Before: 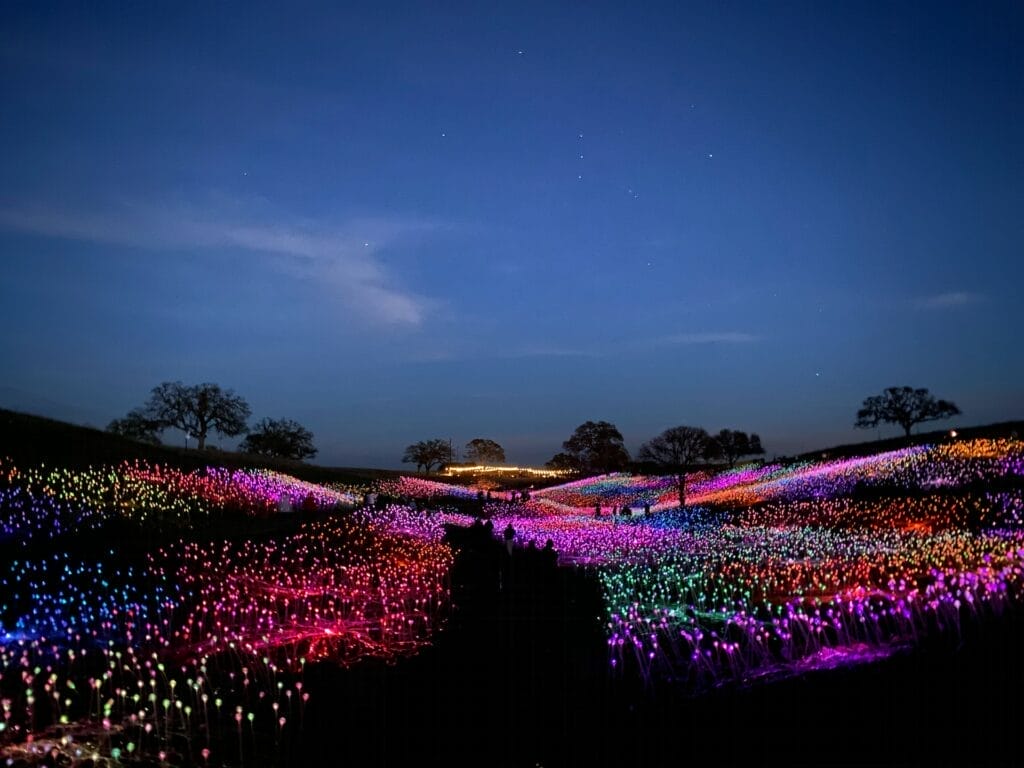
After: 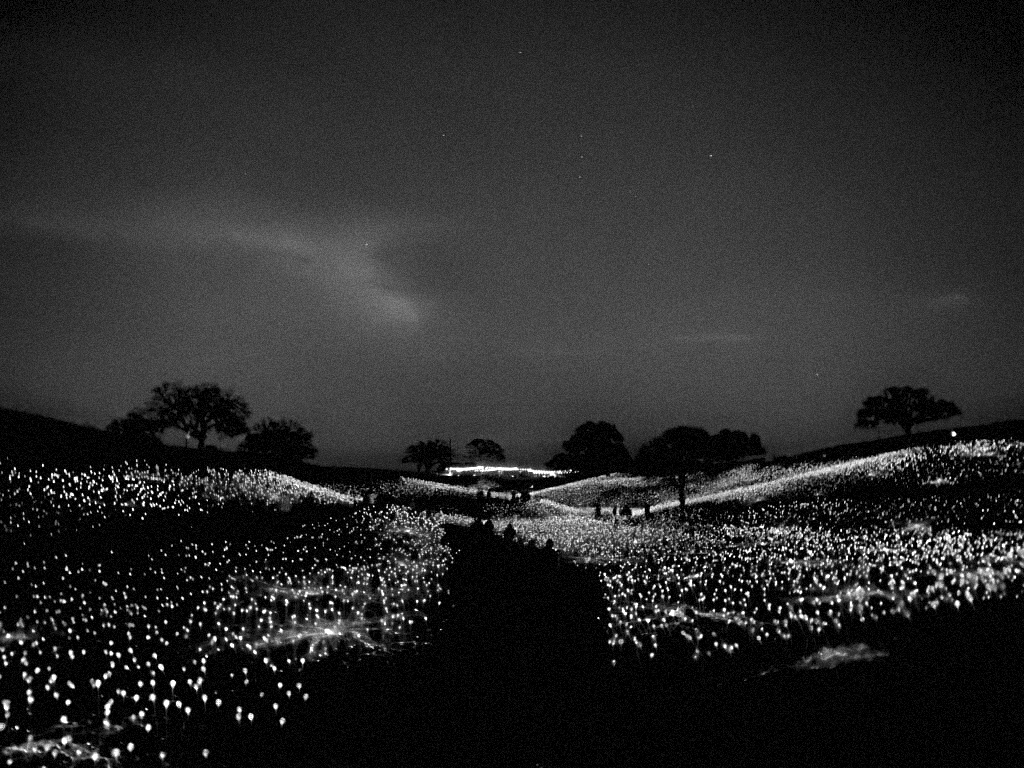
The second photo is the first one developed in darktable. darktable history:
monochrome: a 79.32, b 81.83, size 1.1
contrast equalizer: y [[0.783, 0.666, 0.575, 0.77, 0.556, 0.501], [0.5 ×6], [0.5 ×6], [0, 0.02, 0.272, 0.399, 0.062, 0], [0 ×6]]
grain: strength 35%, mid-tones bias 0%
levels: levels [0.052, 0.496, 0.908]
